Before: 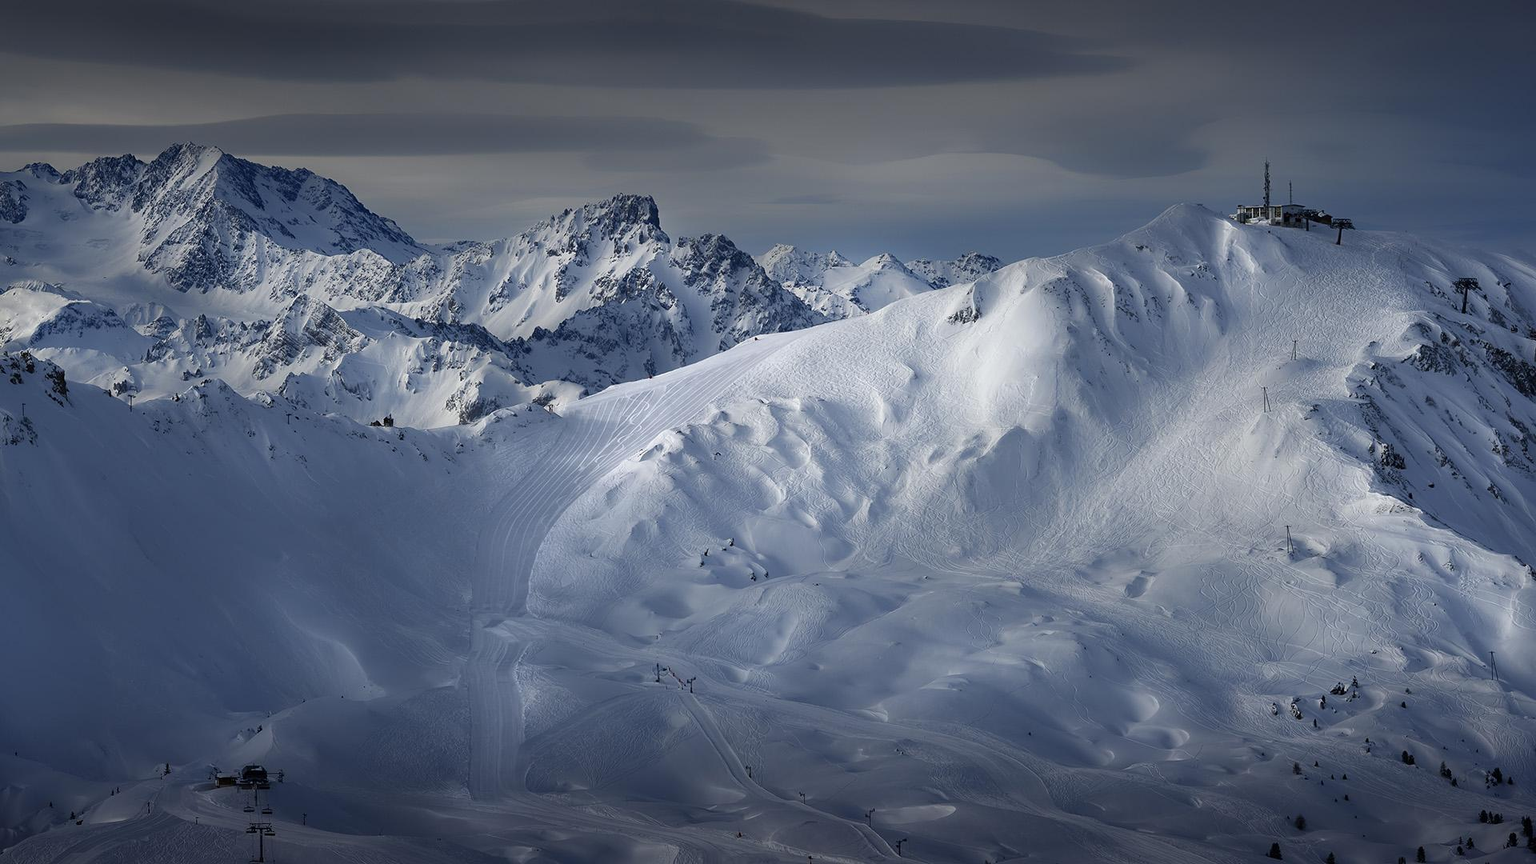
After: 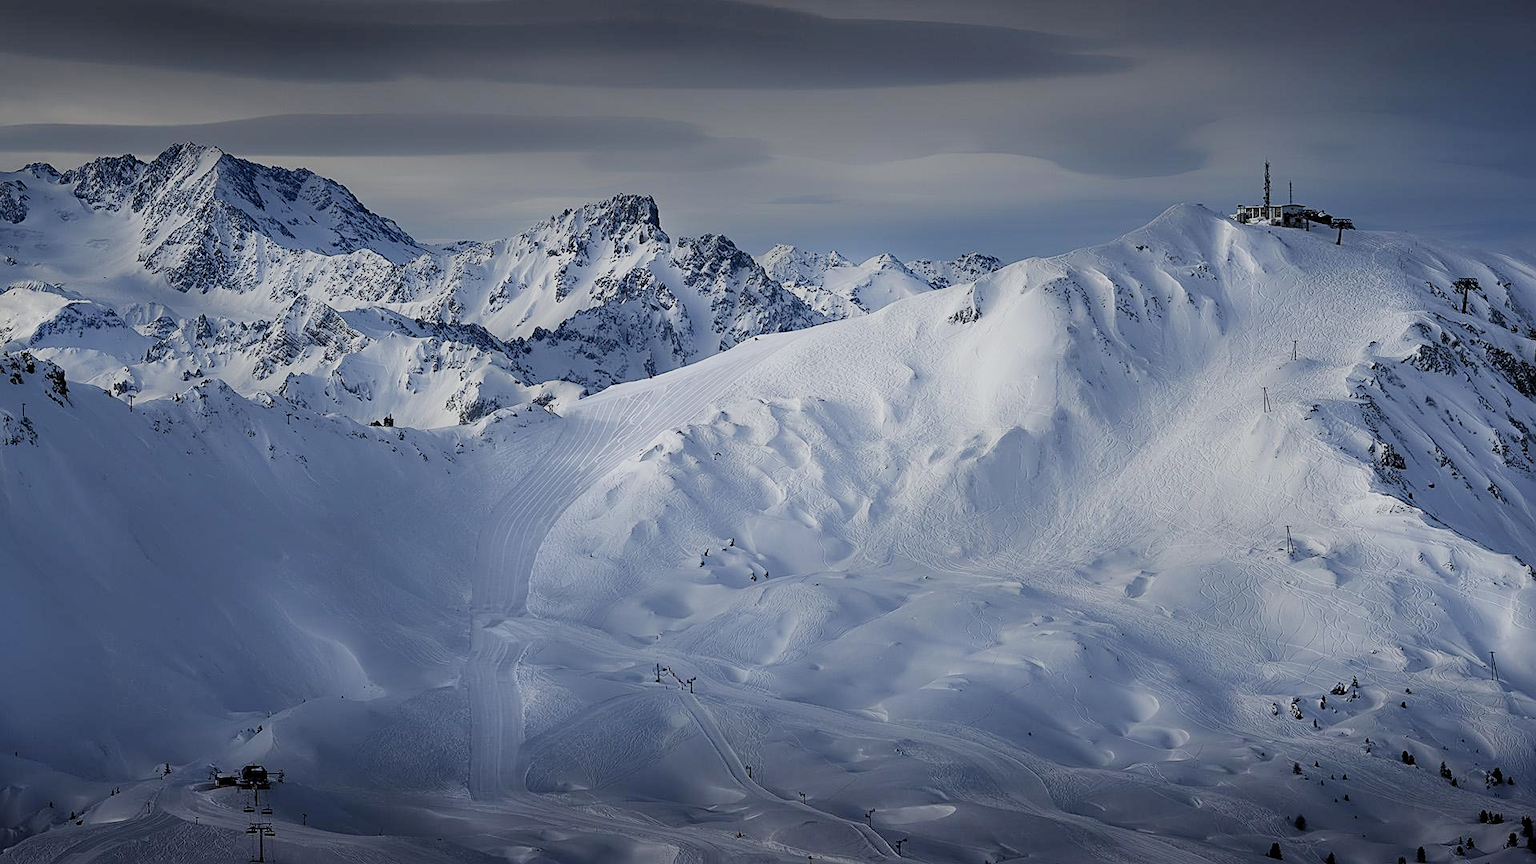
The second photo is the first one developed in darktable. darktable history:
sharpen: on, module defaults
filmic rgb: black relative exposure -6.98 EV, white relative exposure 5.63 EV, hardness 2.86
exposure: black level correction 0, exposure 0.5 EV, compensate exposure bias true, compensate highlight preservation false
